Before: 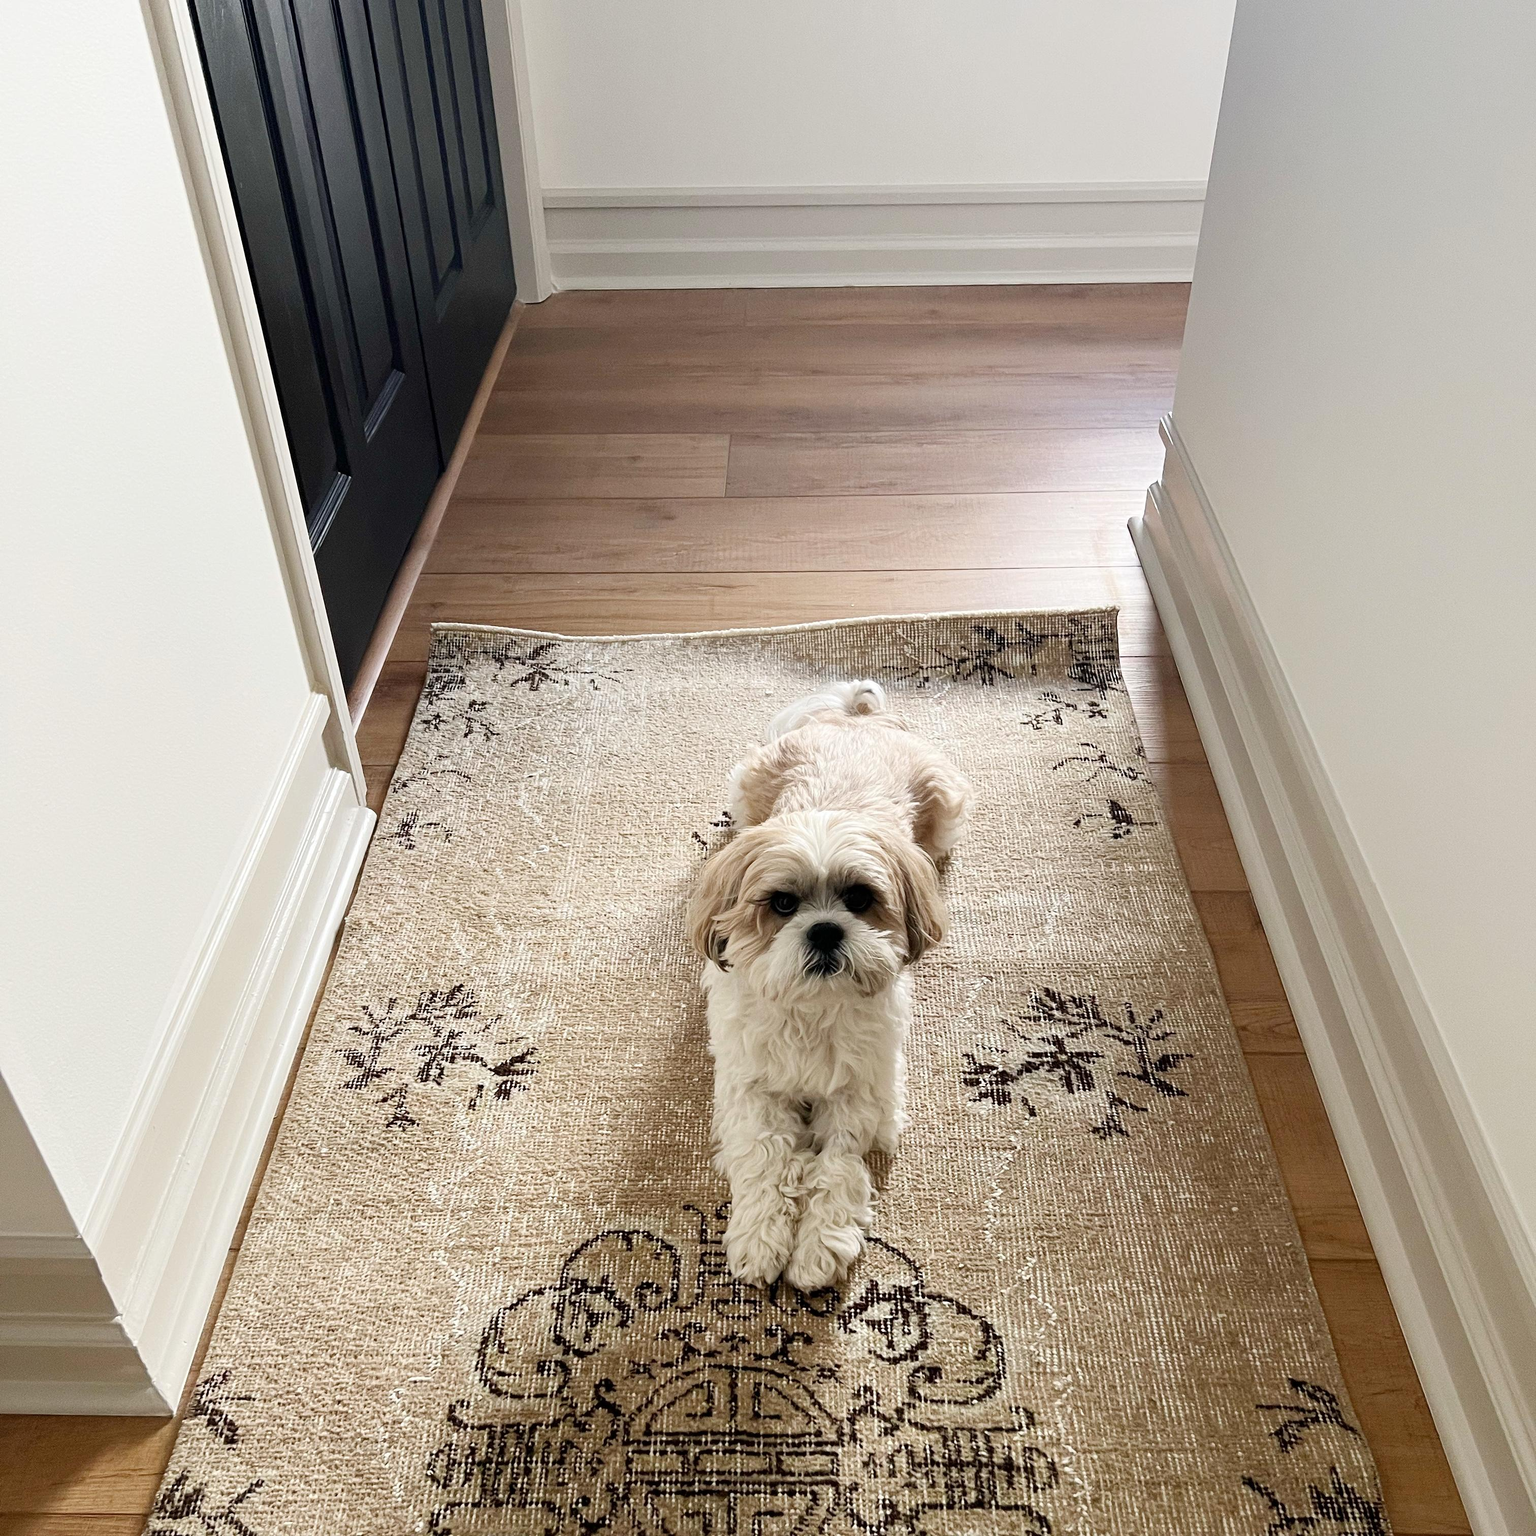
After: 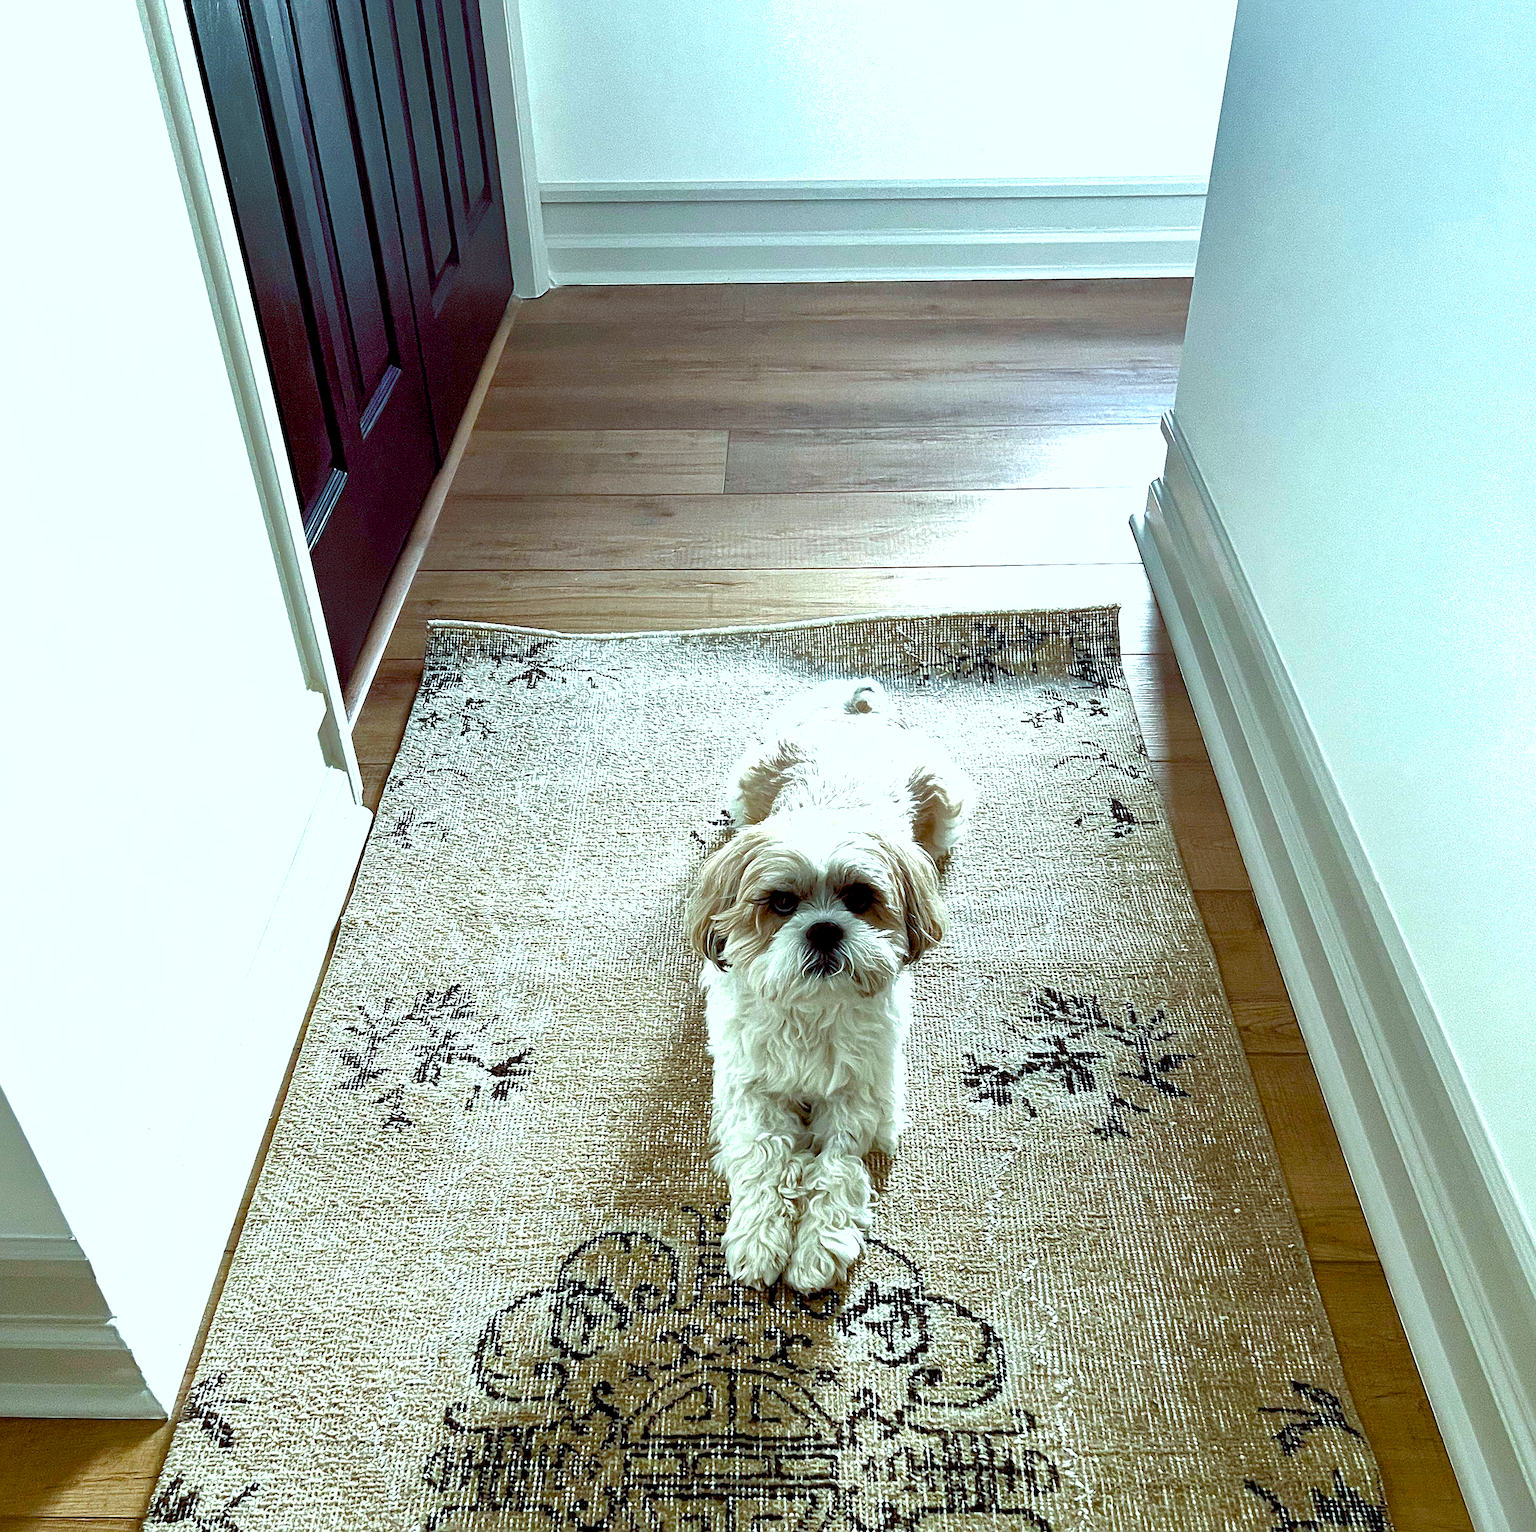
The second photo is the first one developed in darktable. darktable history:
color balance rgb: shadows lift › luminance -7.7%, shadows lift › chroma 2.13%, shadows lift › hue 200.79°, power › luminance -7.77%, power › chroma 2.27%, power › hue 220.69°, highlights gain › luminance 15.15%, highlights gain › chroma 4%, highlights gain › hue 209.35°, global offset › luminance -0.21%, global offset › chroma 0.27%, perceptual saturation grading › global saturation 24.42%, perceptual saturation grading › highlights -24.42%, perceptual saturation grading › mid-tones 24.42%, perceptual saturation grading › shadows 40%, perceptual brilliance grading › global brilliance -5%, perceptual brilliance grading › highlights 24.42%, perceptual brilliance grading › mid-tones 7%, perceptual brilliance grading › shadows -5%
crop: left 0.434%, top 0.485%, right 0.244%, bottom 0.386%
shadows and highlights: on, module defaults
sharpen: on, module defaults
